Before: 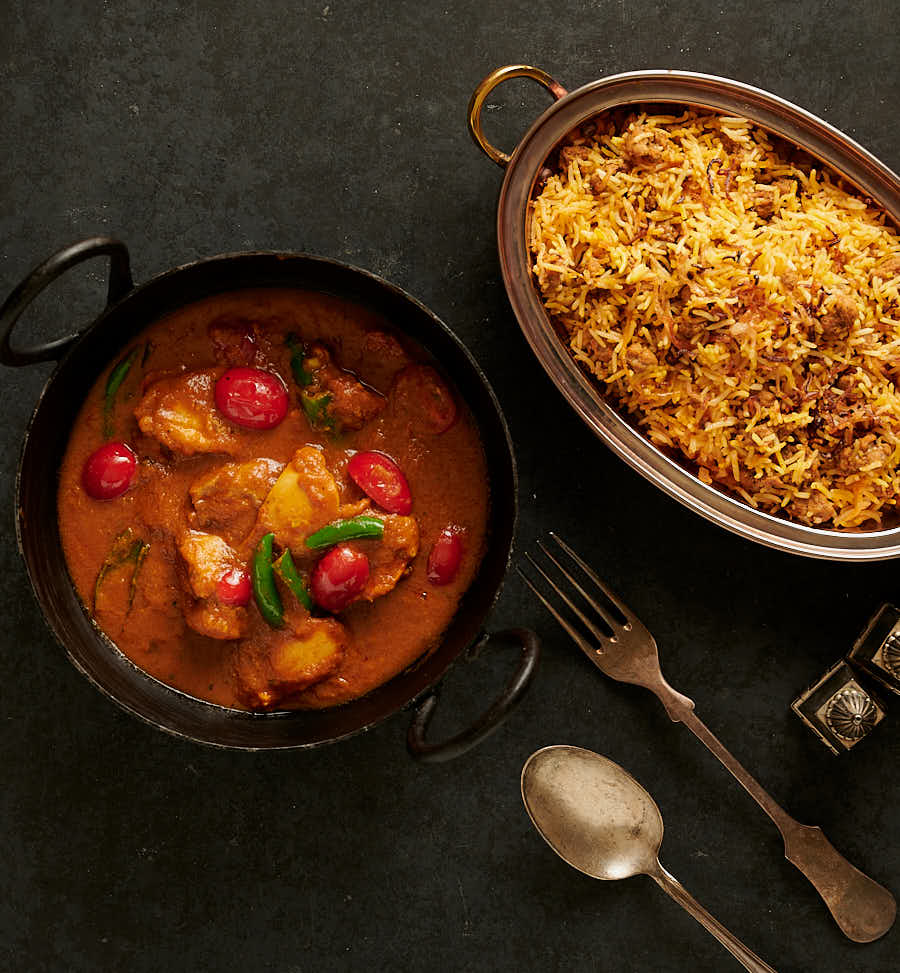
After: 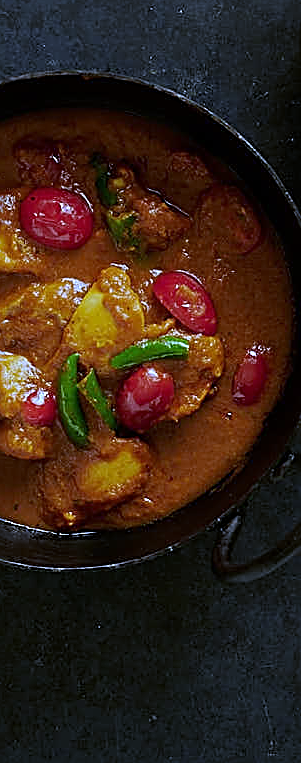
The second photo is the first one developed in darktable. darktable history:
crop and rotate: left 21.77%, top 18.528%, right 44.676%, bottom 2.997%
sharpen: amount 0.901
white balance: red 0.766, blue 1.537
